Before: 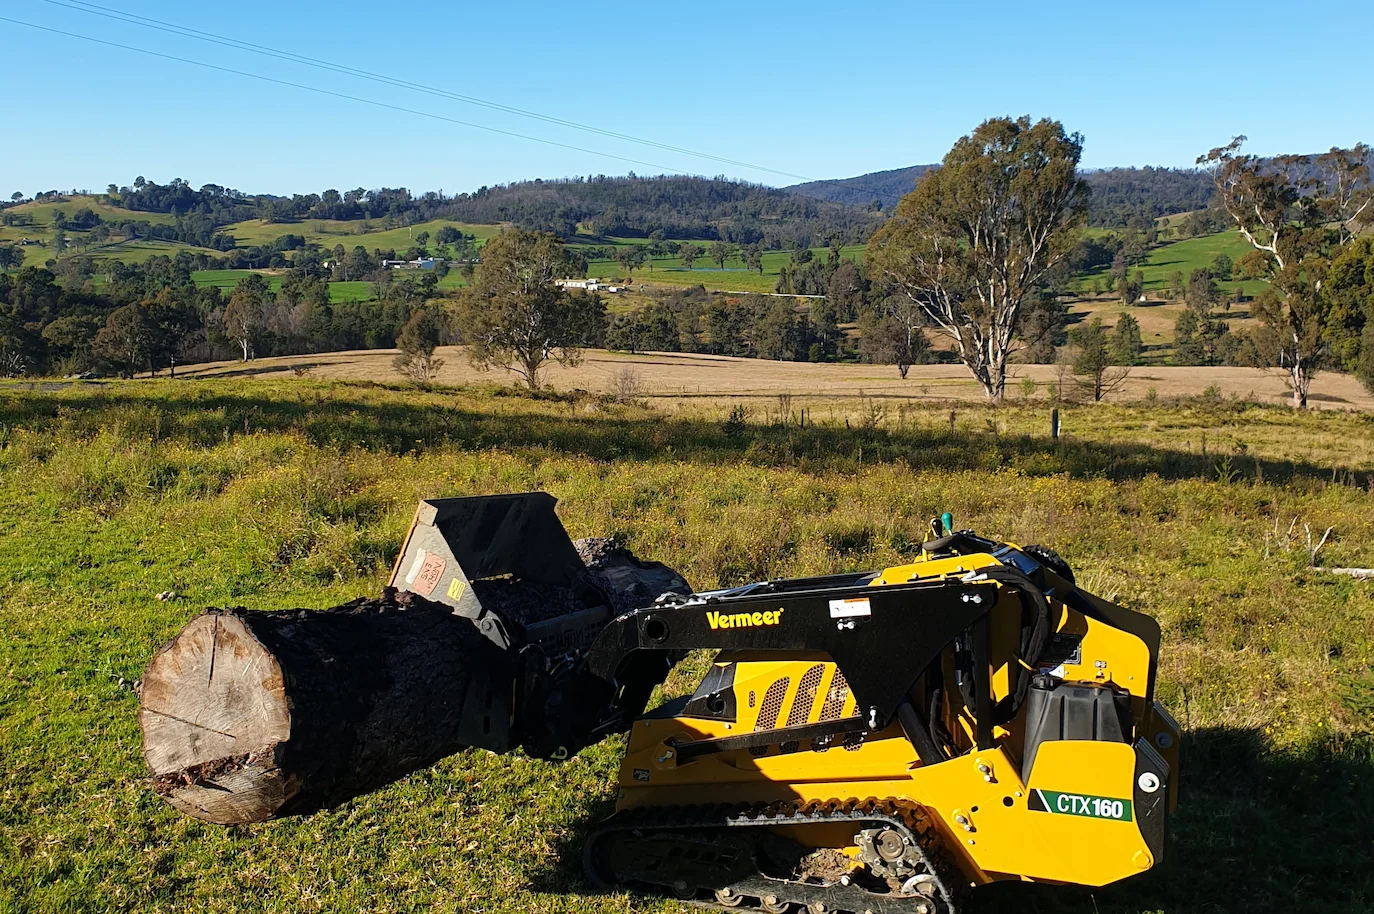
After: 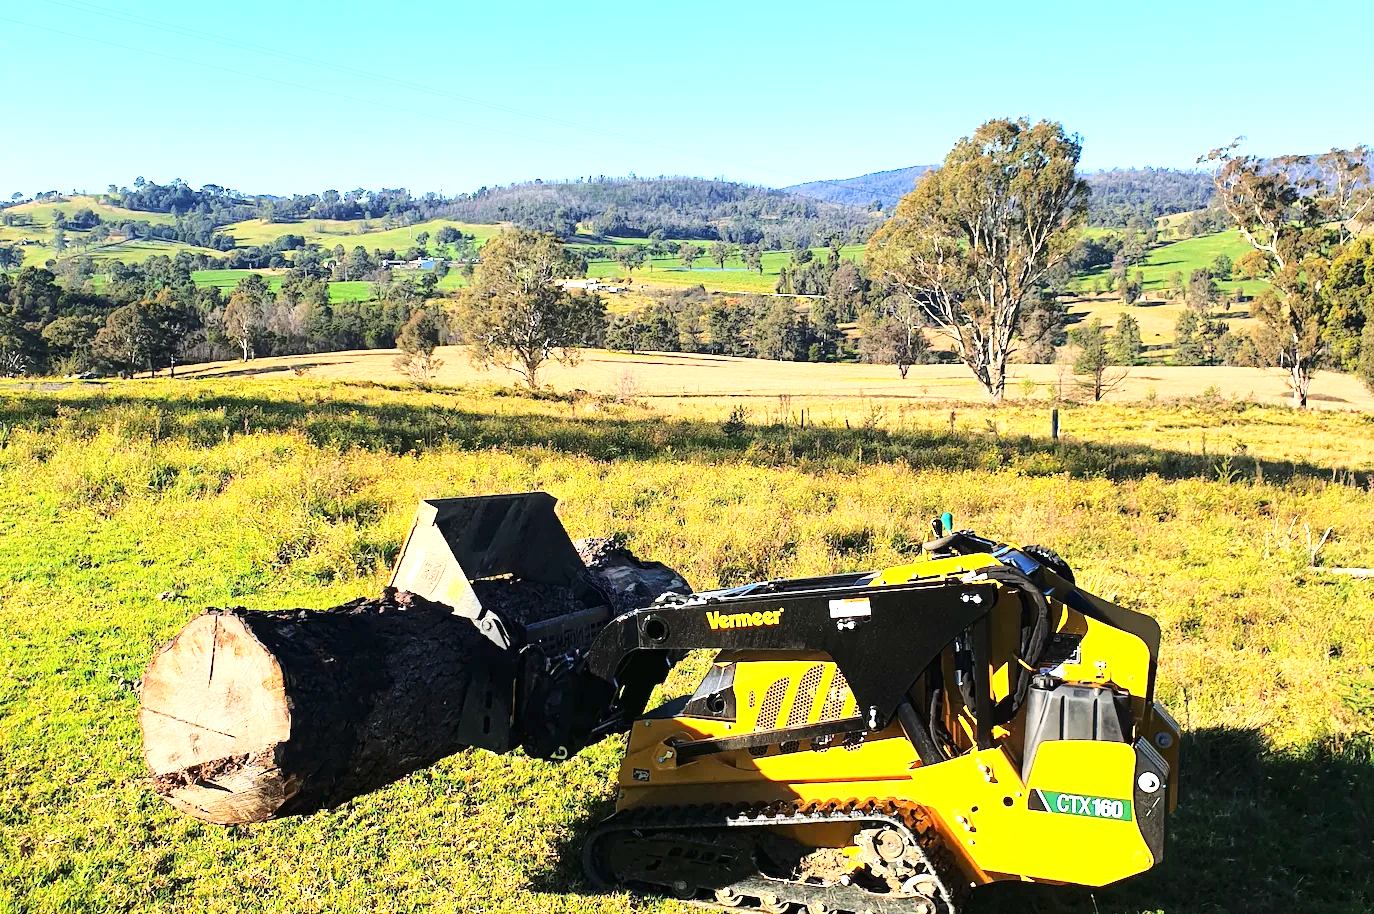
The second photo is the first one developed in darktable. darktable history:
base curve: curves: ch0 [(0, 0) (0.028, 0.03) (0.121, 0.232) (0.46, 0.748) (0.859, 0.968) (1, 1)]
exposure: black level correction 0, exposure 1.173 EV, compensate exposure bias true, compensate highlight preservation false
